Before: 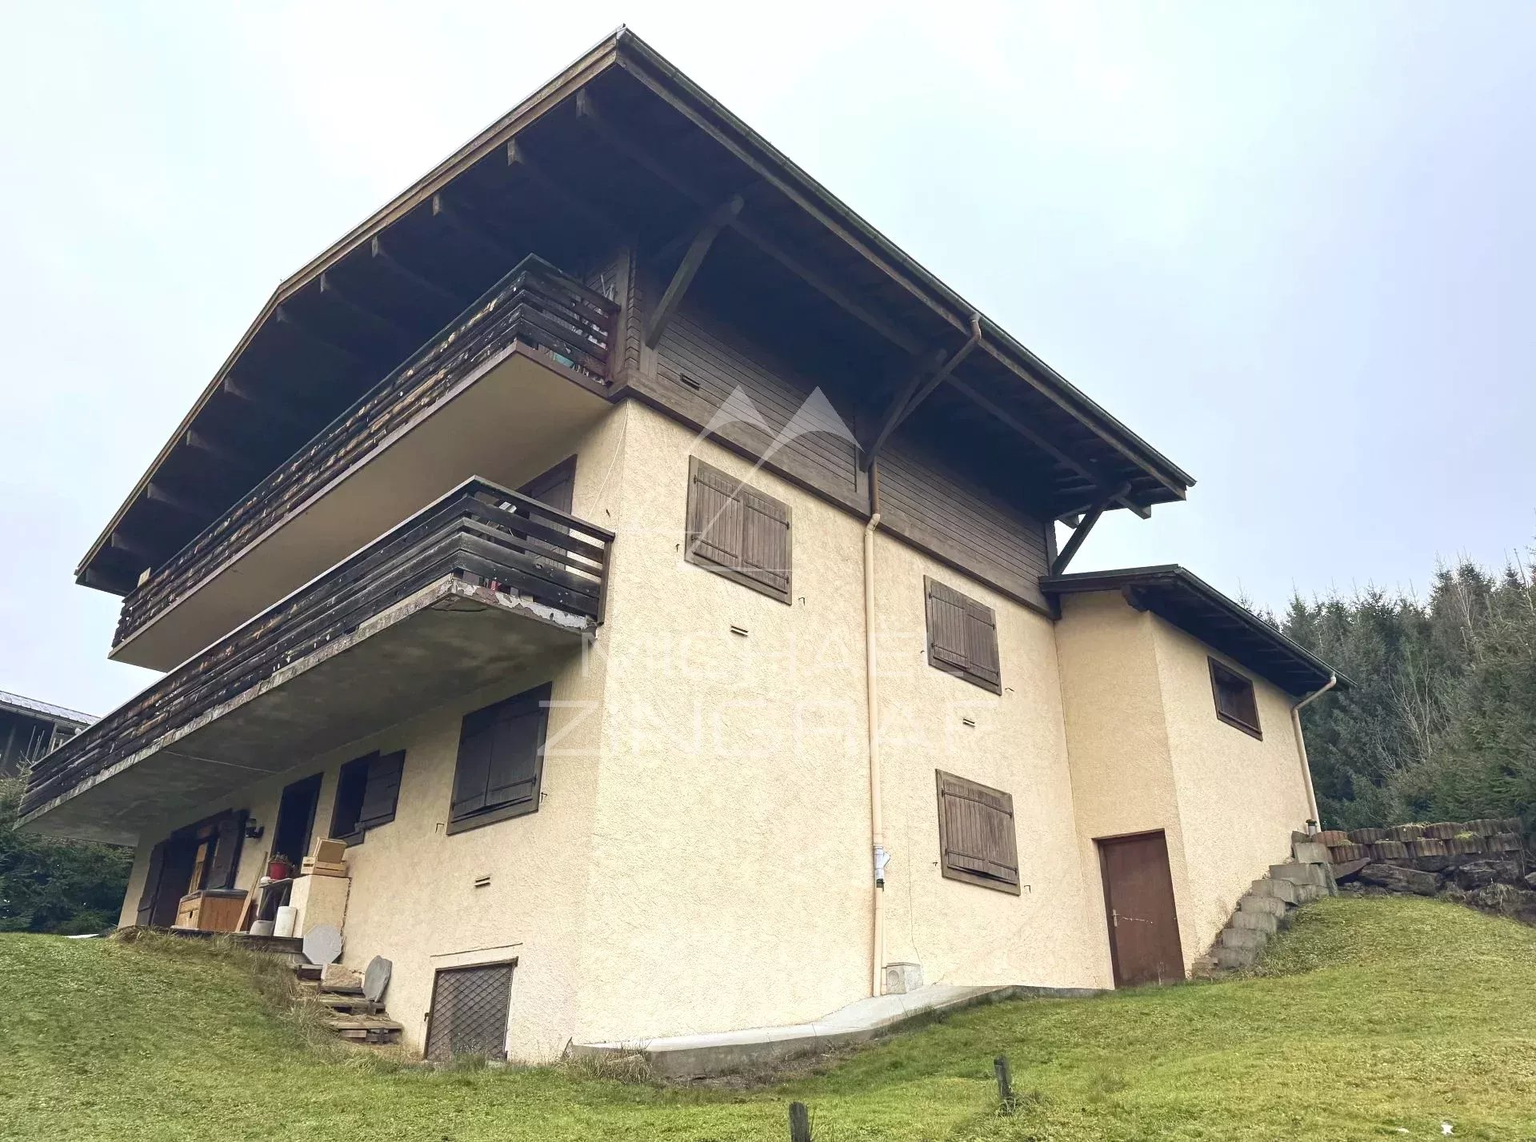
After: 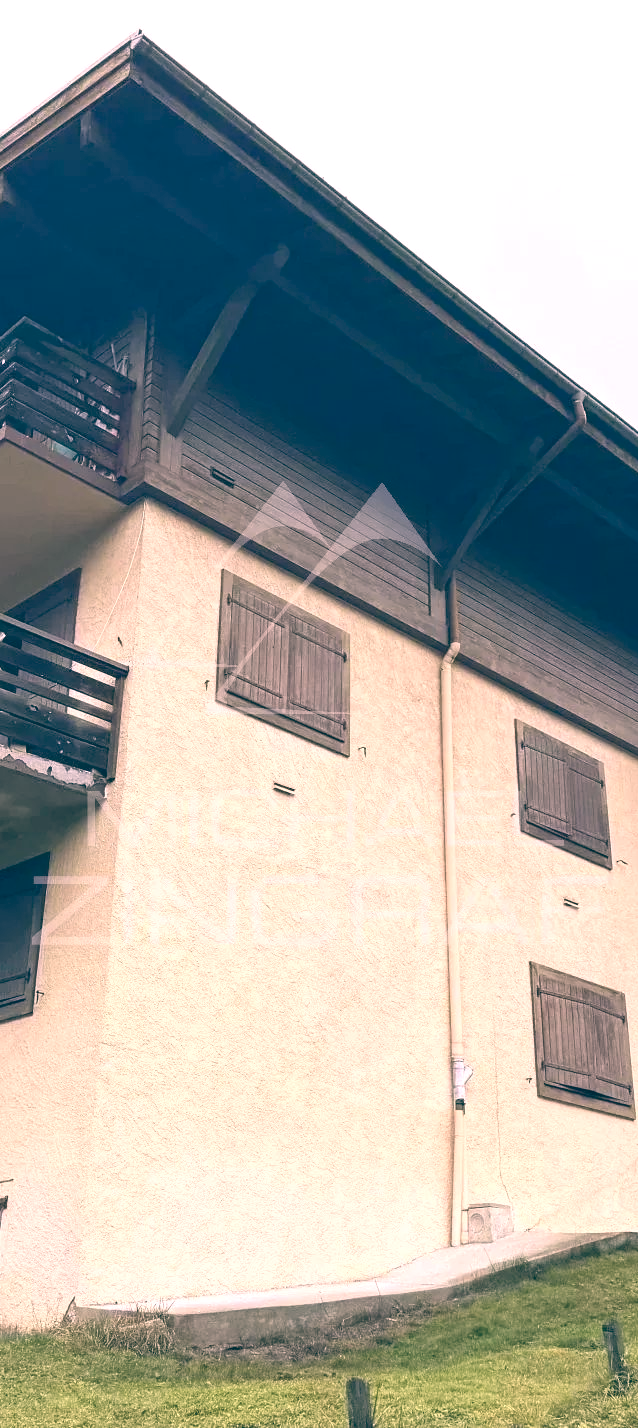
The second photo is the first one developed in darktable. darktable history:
color balance: lift [1.006, 0.985, 1.002, 1.015], gamma [1, 0.953, 1.008, 1.047], gain [1.076, 1.13, 1.004, 0.87]
crop: left 33.36%, right 33.36%
exposure: black level correction 0.001, compensate highlight preservation false
white balance: red 1.05, blue 1.072
